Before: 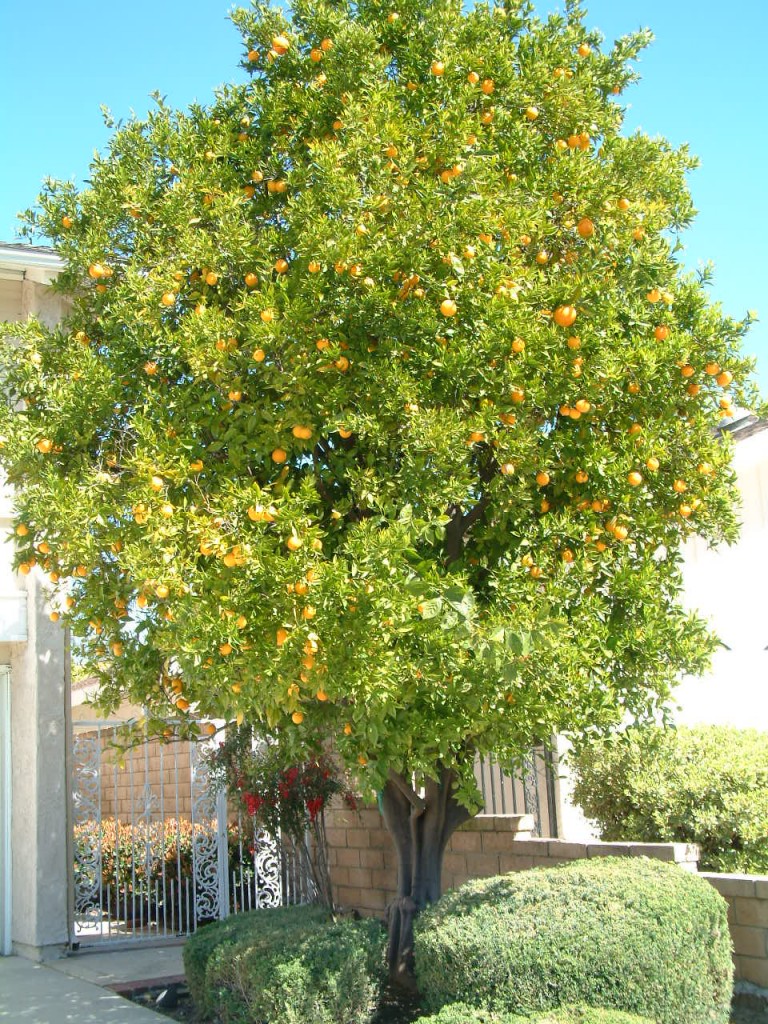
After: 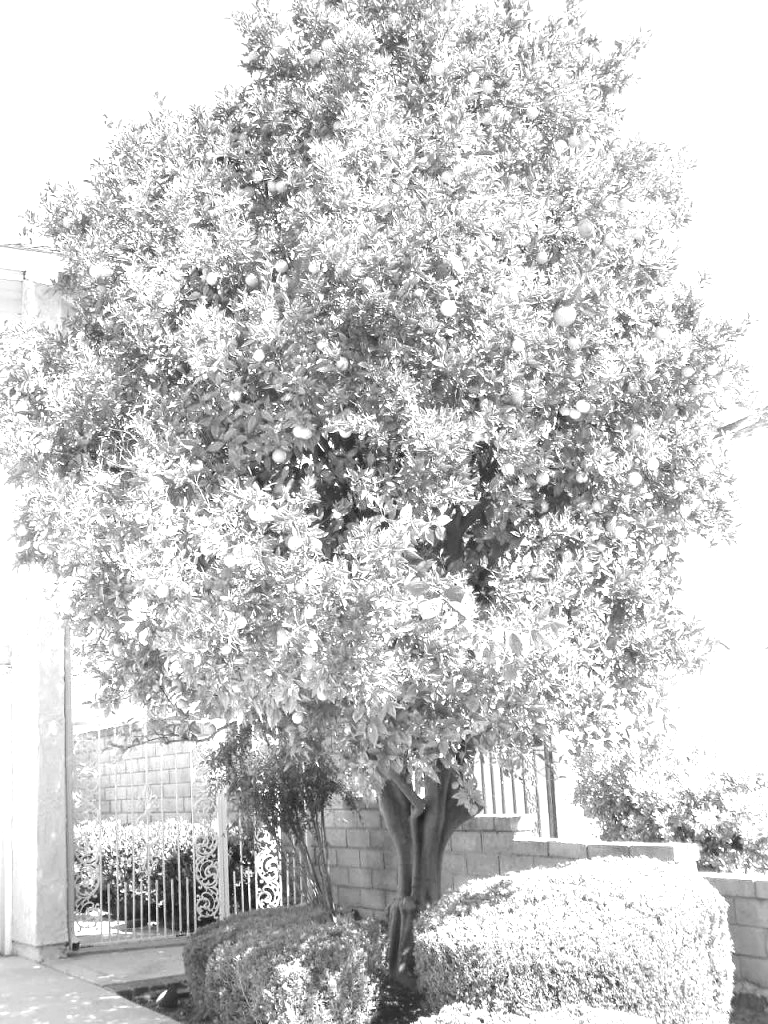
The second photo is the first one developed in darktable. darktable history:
monochrome: a -92.57, b 58.91
contrast brightness saturation: saturation -0.05
exposure: black level correction 0, exposure 1.379 EV, compensate exposure bias true, compensate highlight preservation false
